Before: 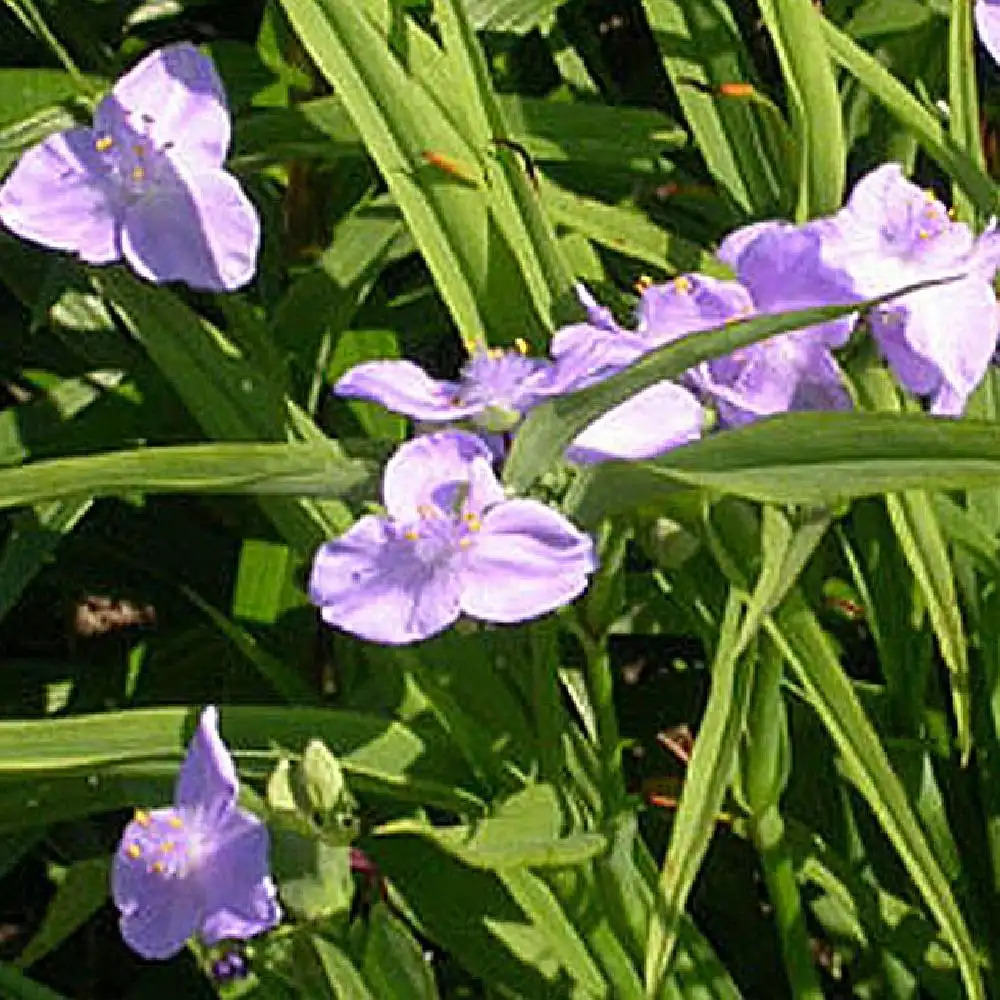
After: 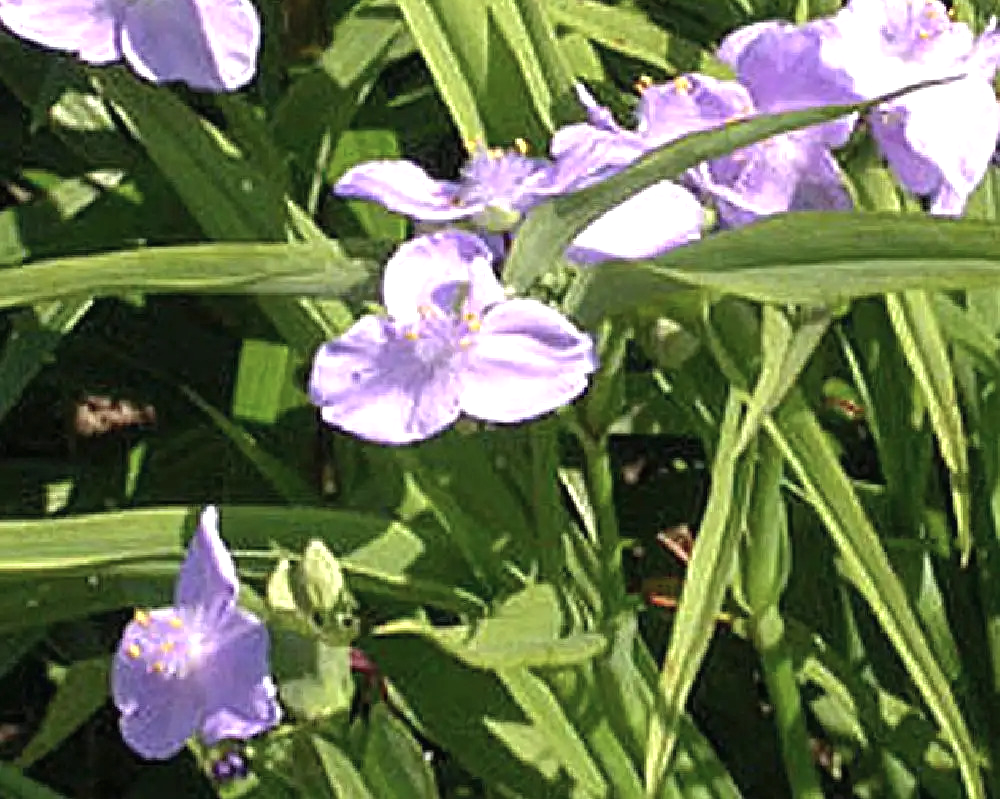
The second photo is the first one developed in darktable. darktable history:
crop and rotate: top 20.062%
shadows and highlights: shadows 25.4, white point adjustment -2.87, highlights -30.13
exposure: black level correction 0, exposure 0.59 EV, compensate highlight preservation false
color correction: highlights b* -0.047, saturation 0.792
